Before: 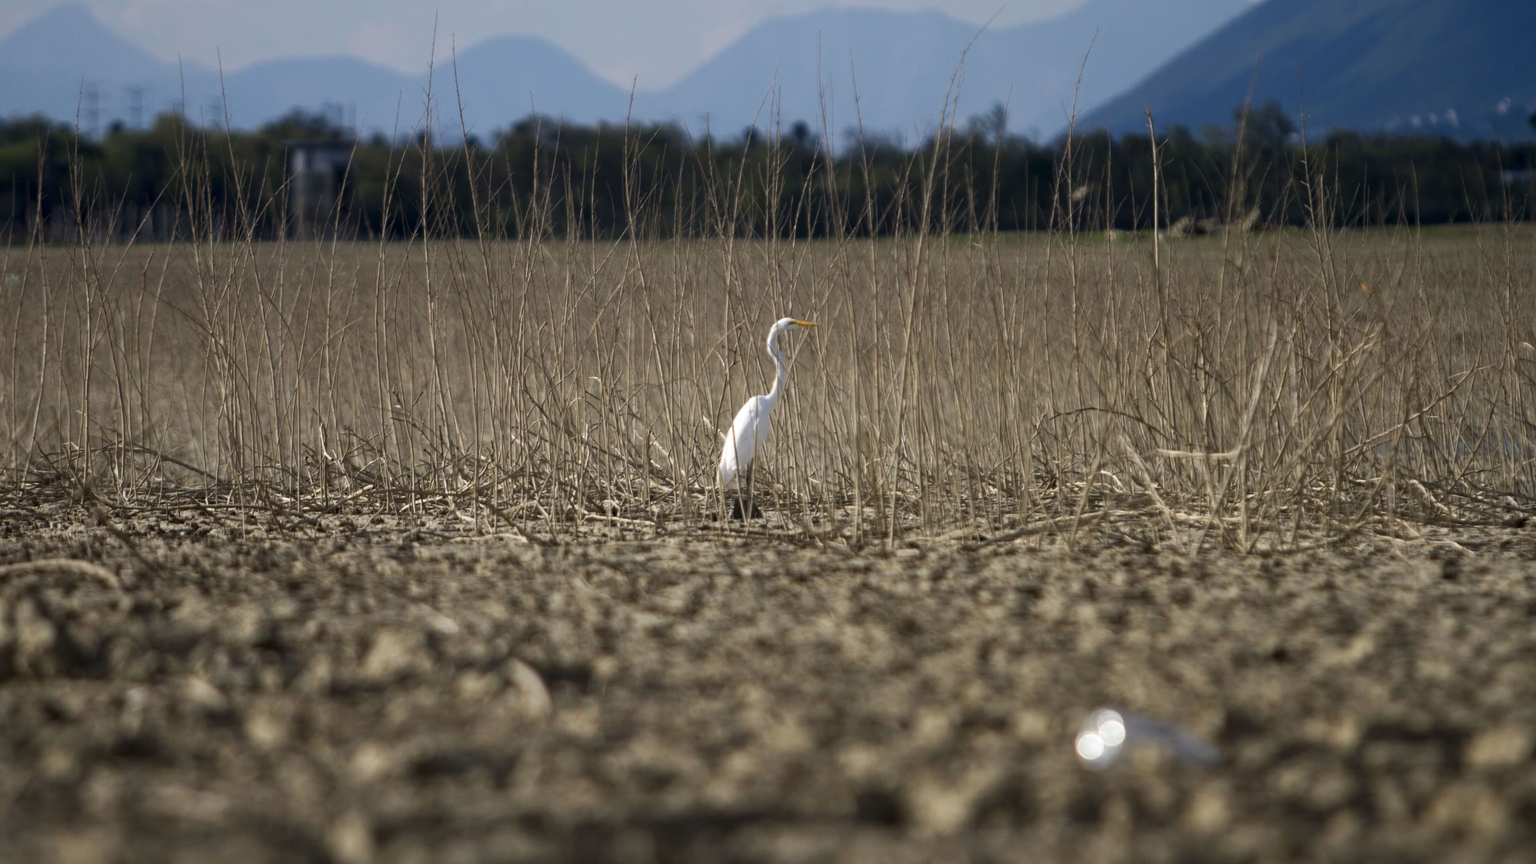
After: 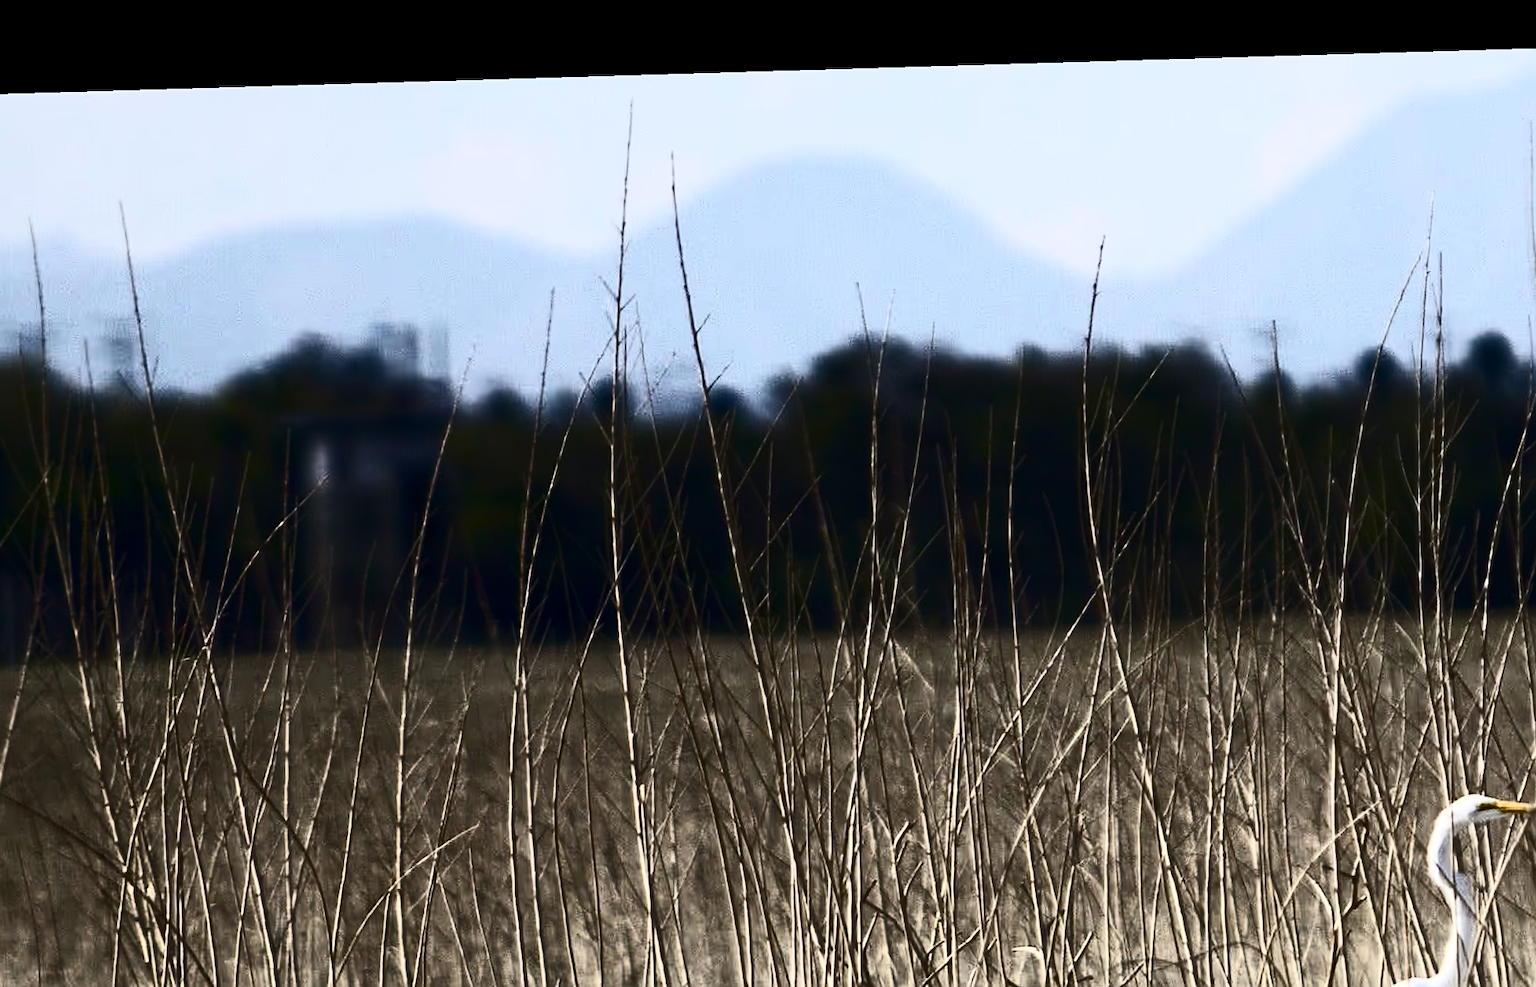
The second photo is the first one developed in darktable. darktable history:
contrast brightness saturation: contrast 0.93, brightness 0.2
crop and rotate: left 10.817%, top 0.062%, right 47.194%, bottom 53.626%
rotate and perspective: rotation -1.77°, lens shift (horizontal) 0.004, automatic cropping off
tone equalizer: on, module defaults
sharpen: on, module defaults
